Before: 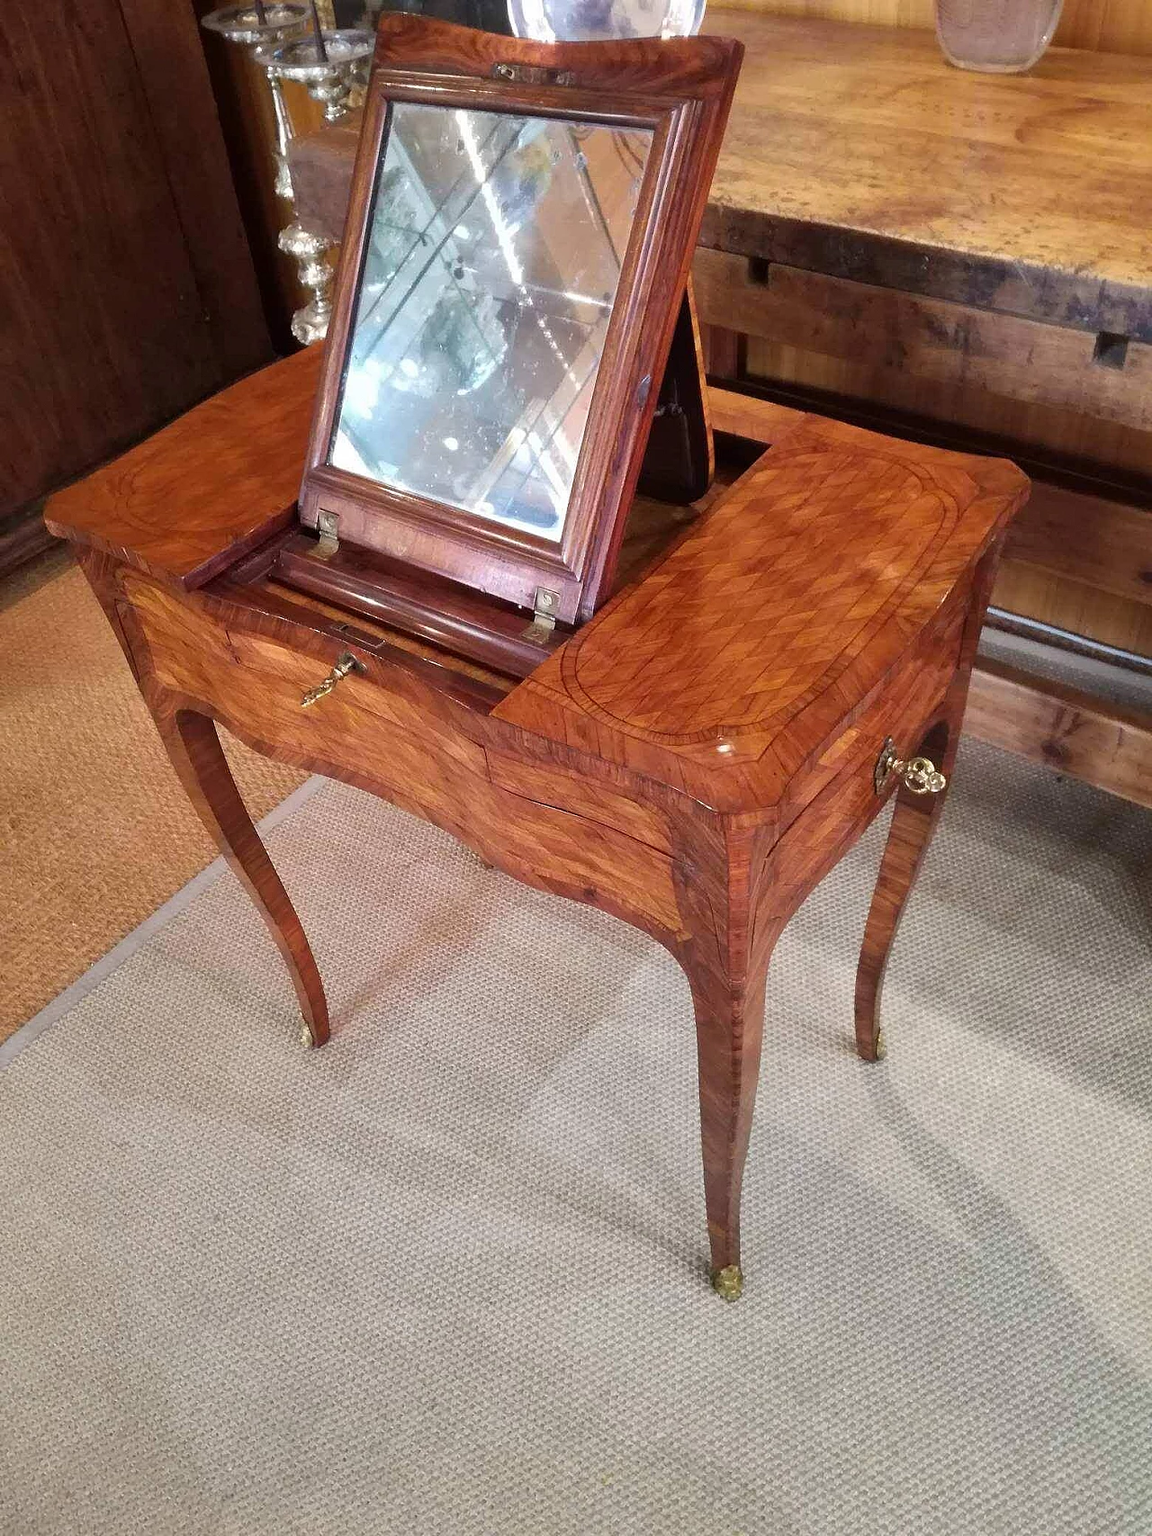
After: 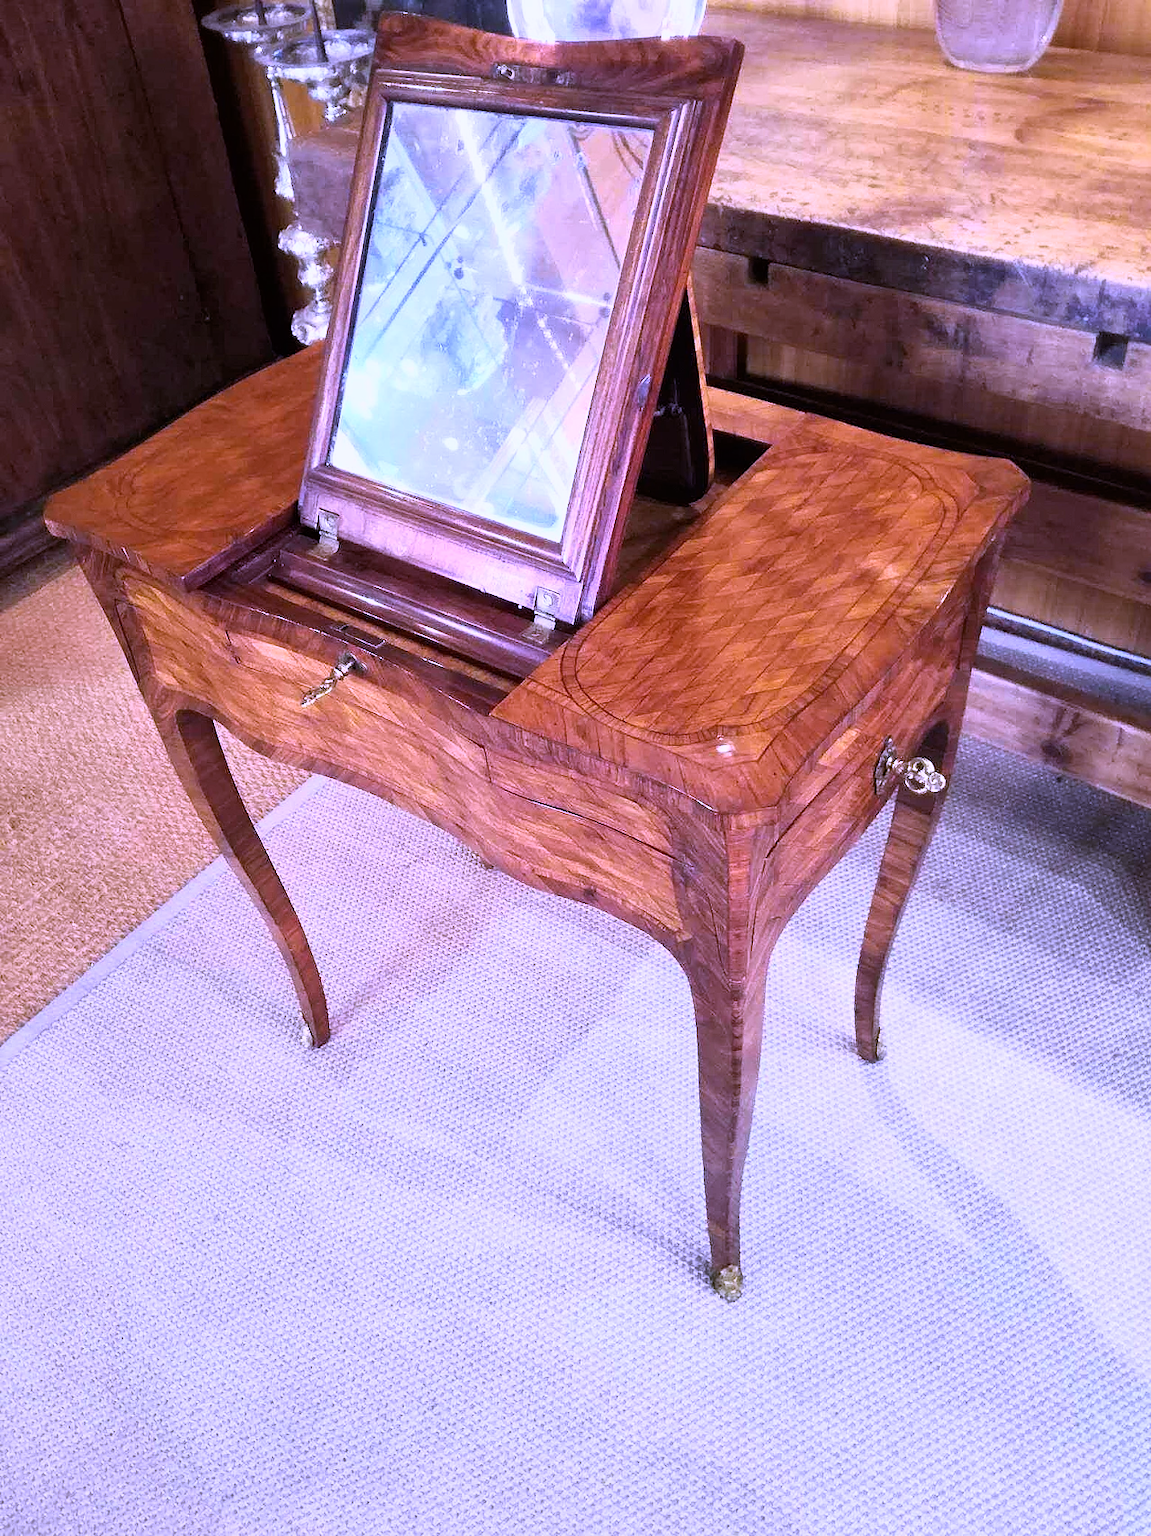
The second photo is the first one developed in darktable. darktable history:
exposure: compensate highlight preservation false
white balance: red 0.98, blue 1.61
base curve: curves: ch0 [(0, 0) (0.005, 0.002) (0.193, 0.295) (0.399, 0.664) (0.75, 0.928) (1, 1)]
contrast brightness saturation: saturation -0.05
